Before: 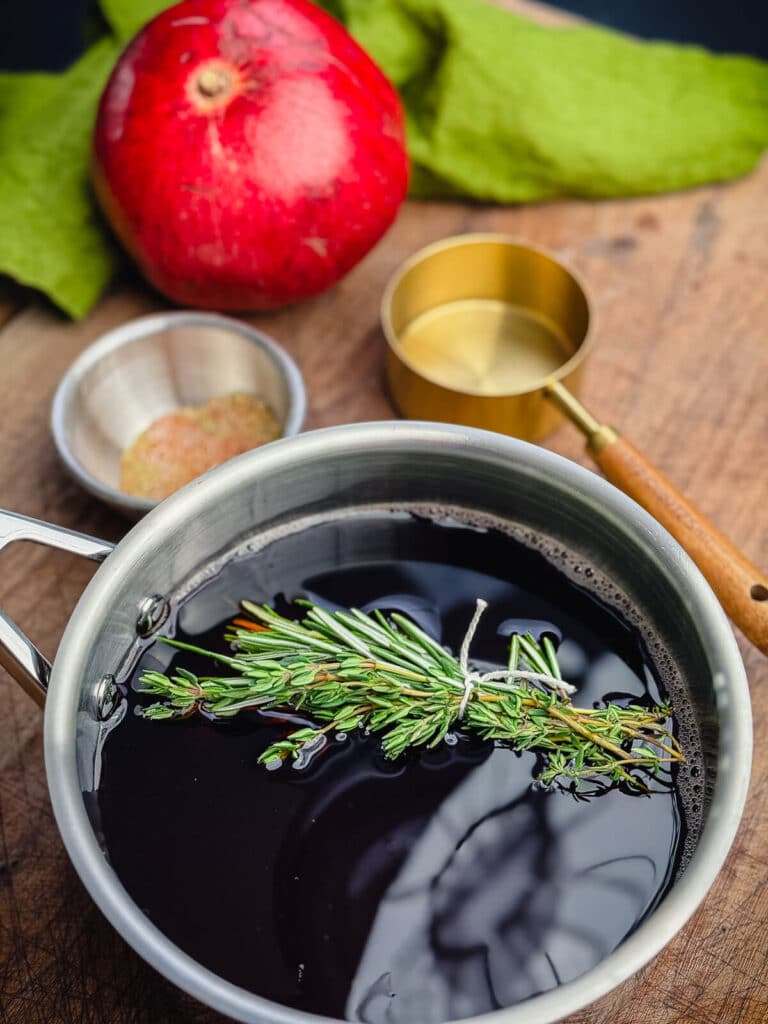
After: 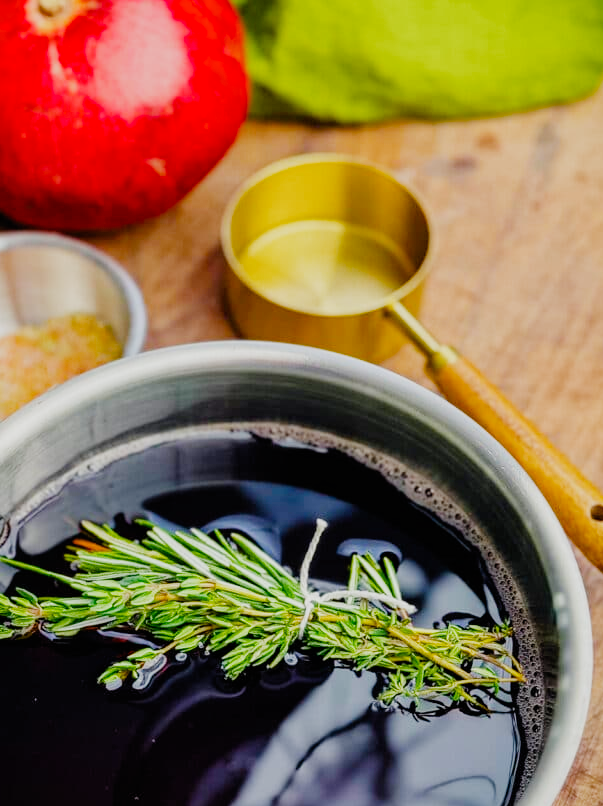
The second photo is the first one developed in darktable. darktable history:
exposure: black level correction 0, exposure 0.498 EV, compensate highlight preservation false
crop and rotate: left 20.962%, top 7.902%, right 0.477%, bottom 13.302%
filmic rgb: black relative exposure -7.65 EV, white relative exposure 4.56 EV, hardness 3.61, add noise in highlights 0, preserve chrominance no, color science v3 (2019), use custom middle-gray values true, contrast in highlights soft
color balance rgb: linear chroma grading › global chroma 42.199%, perceptual saturation grading › global saturation -0.148%, global vibrance 20%
